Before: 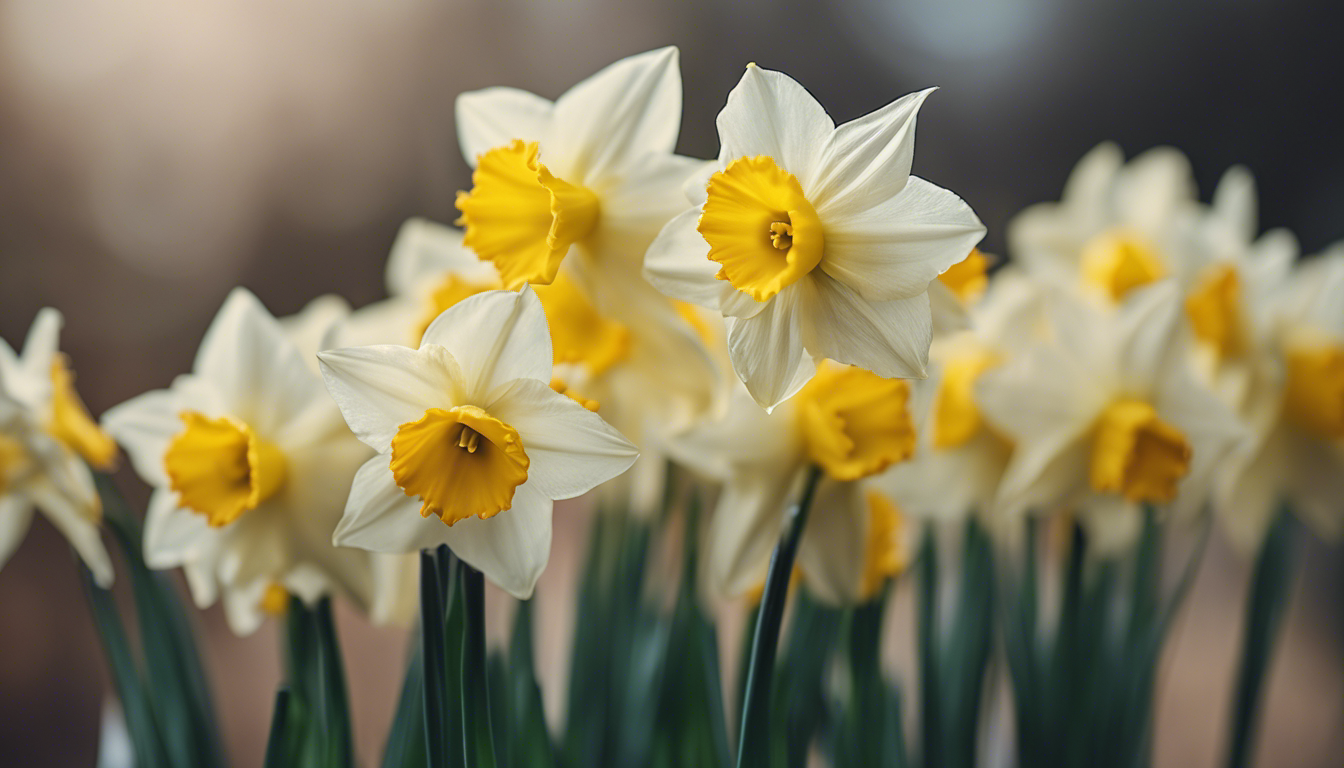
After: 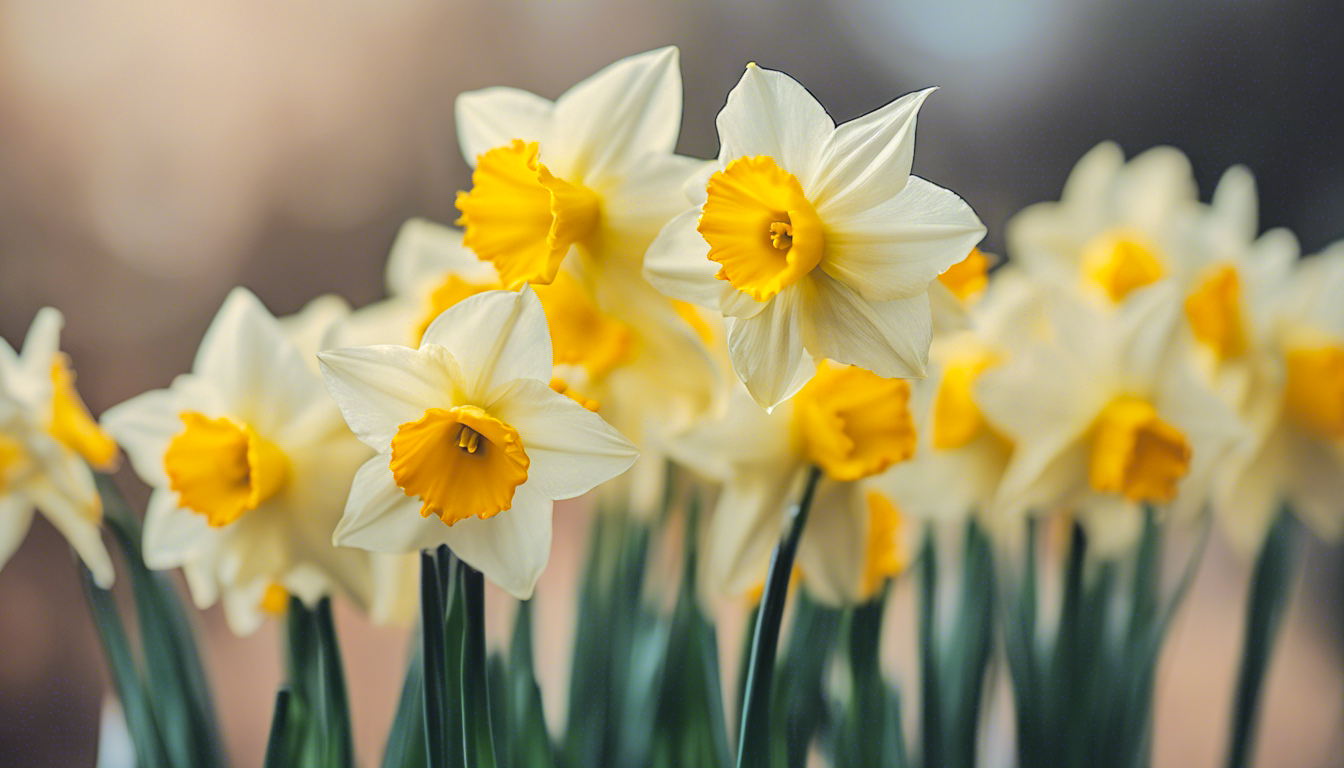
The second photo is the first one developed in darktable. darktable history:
shadows and highlights: shadows 39.41, highlights -59.92
tone equalizer: -7 EV 0.144 EV, -6 EV 0.62 EV, -5 EV 1.18 EV, -4 EV 1.3 EV, -3 EV 1.18 EV, -2 EV 0.6 EV, -1 EV 0.158 EV, edges refinement/feathering 500, mask exposure compensation -1.57 EV, preserve details no
